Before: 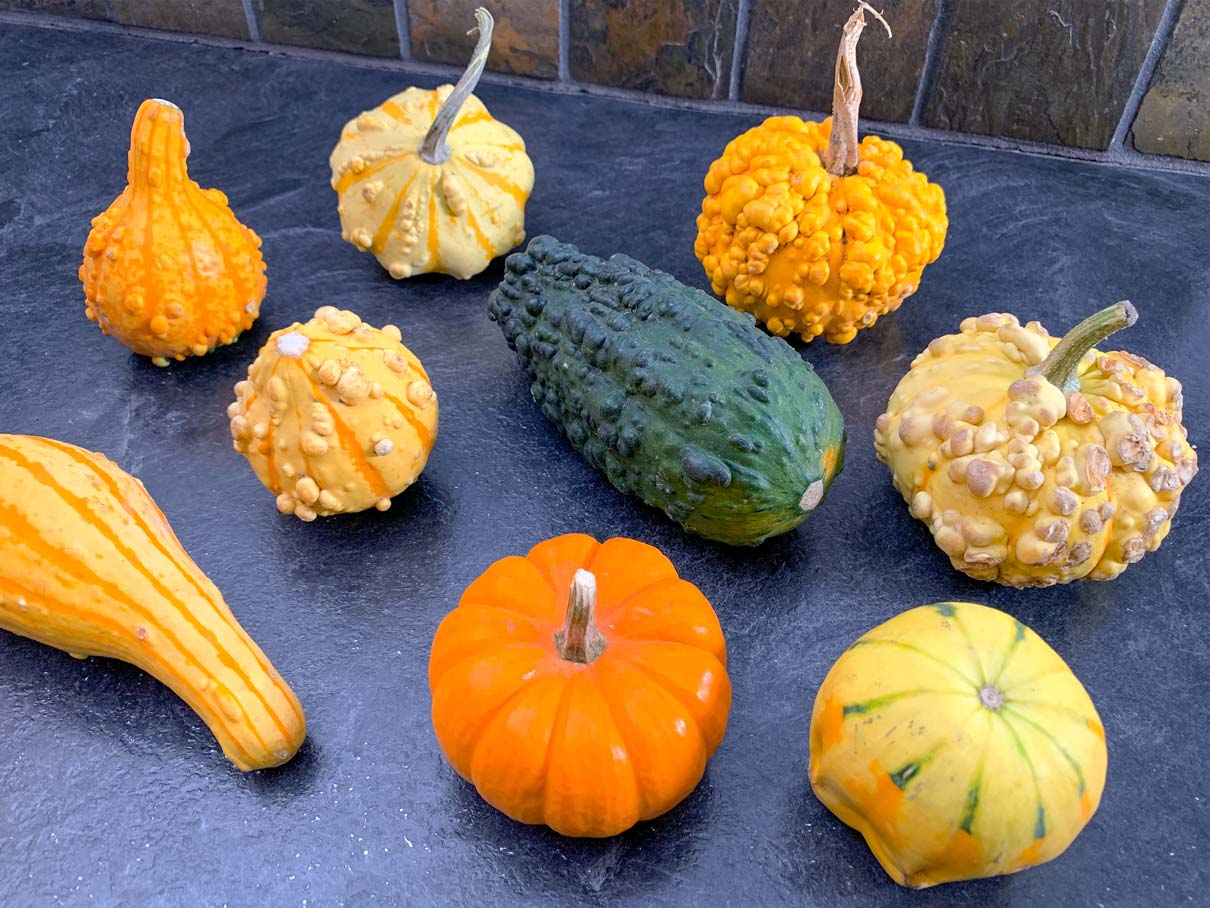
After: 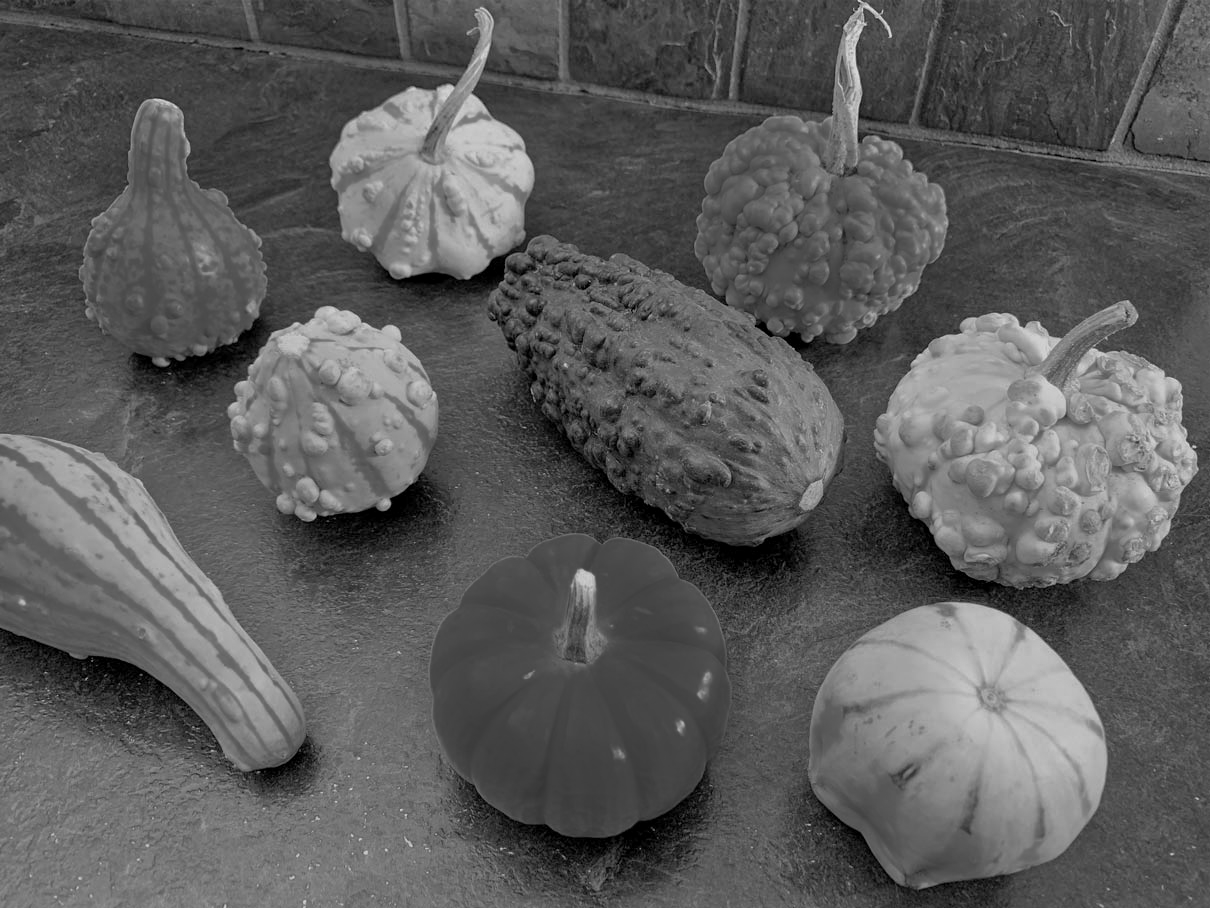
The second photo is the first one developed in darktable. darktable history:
exposure: black level correction 0.001, exposure 0.014 EV, compensate highlight preservation false
monochrome: a -11.7, b 1.62, size 0.5, highlights 0.38
tone equalizer: -8 EV 0.25 EV, -7 EV 0.417 EV, -6 EV 0.417 EV, -5 EV 0.25 EV, -3 EV -0.25 EV, -2 EV -0.417 EV, -1 EV -0.417 EV, +0 EV -0.25 EV, edges refinement/feathering 500, mask exposure compensation -1.57 EV, preserve details guided filter
